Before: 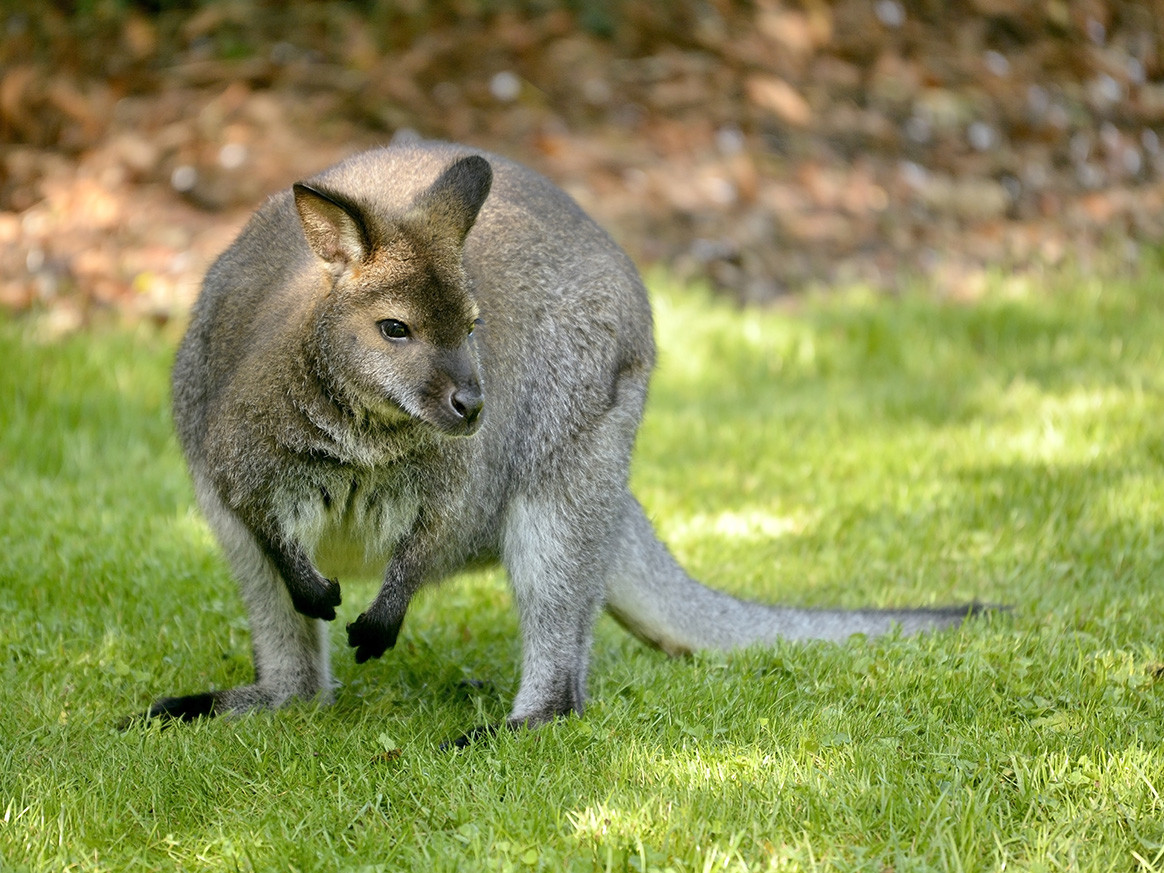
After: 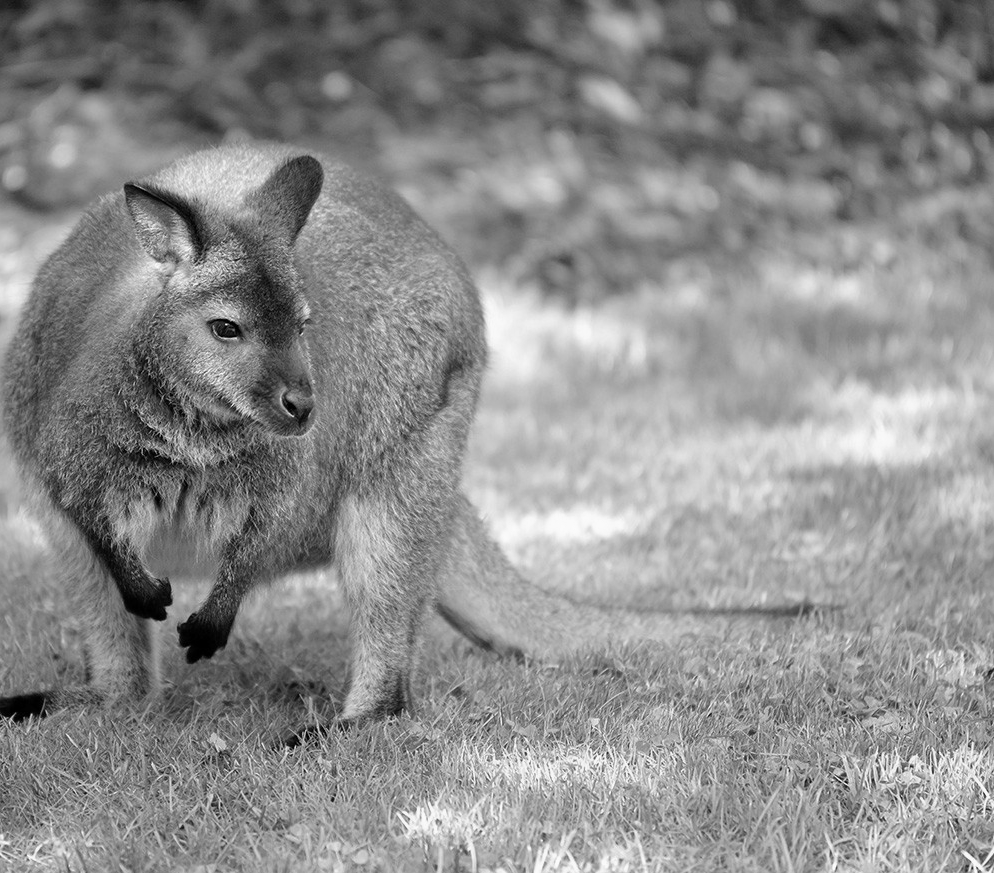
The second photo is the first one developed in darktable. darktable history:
monochrome: on, module defaults
color correction: highlights a* 0.207, highlights b* 2.7, shadows a* -0.874, shadows b* -4.78
crop and rotate: left 14.584%
